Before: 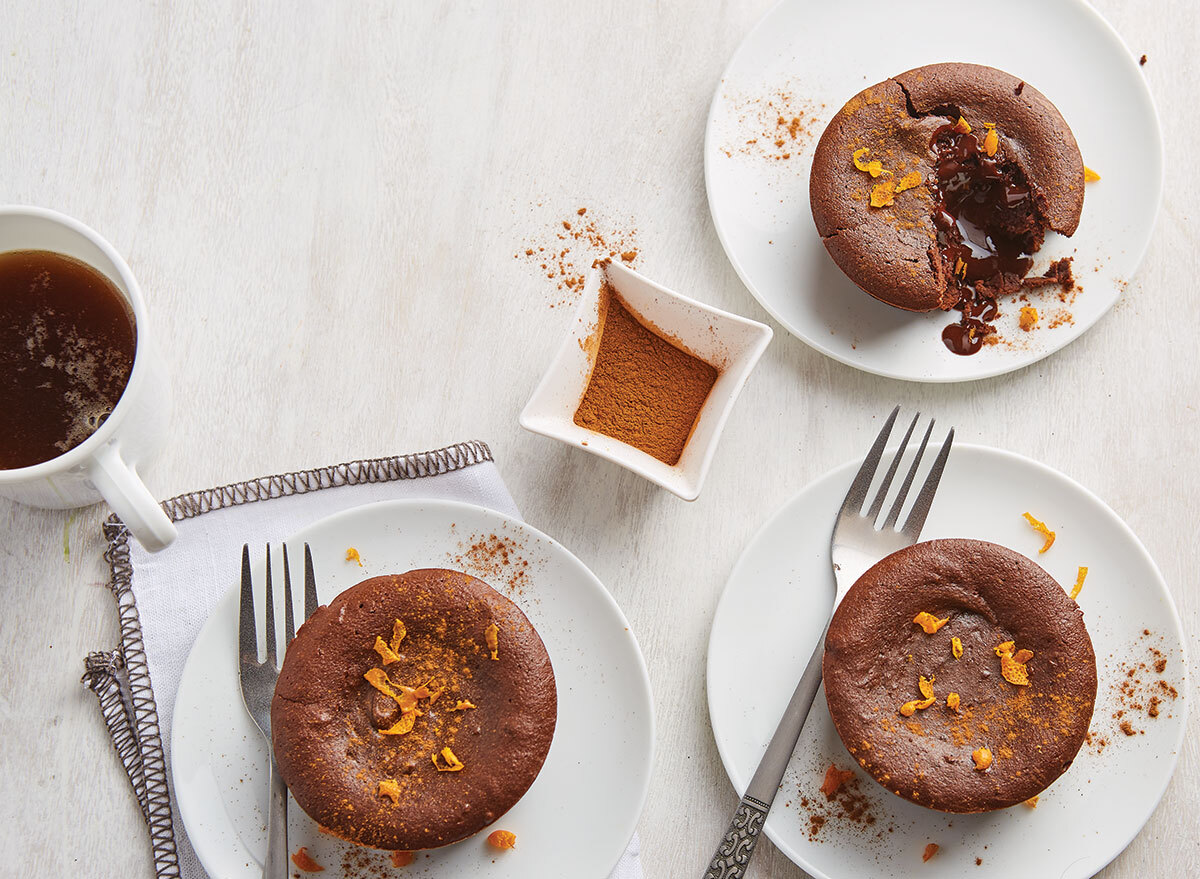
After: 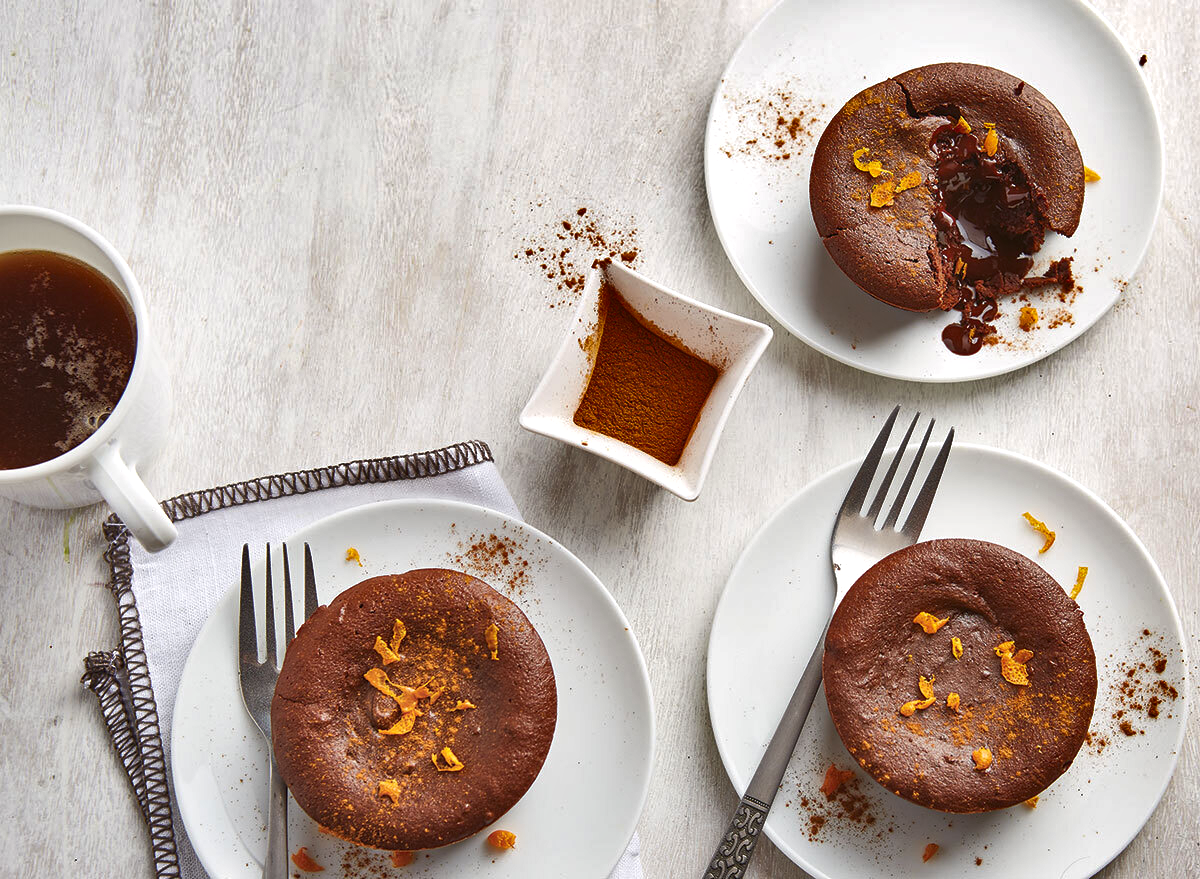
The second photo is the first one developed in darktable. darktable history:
shadows and highlights: radius 106.96, shadows 45.79, highlights -66.41, low approximation 0.01, soften with gaussian
exposure: exposure 0.203 EV, compensate highlight preservation false
